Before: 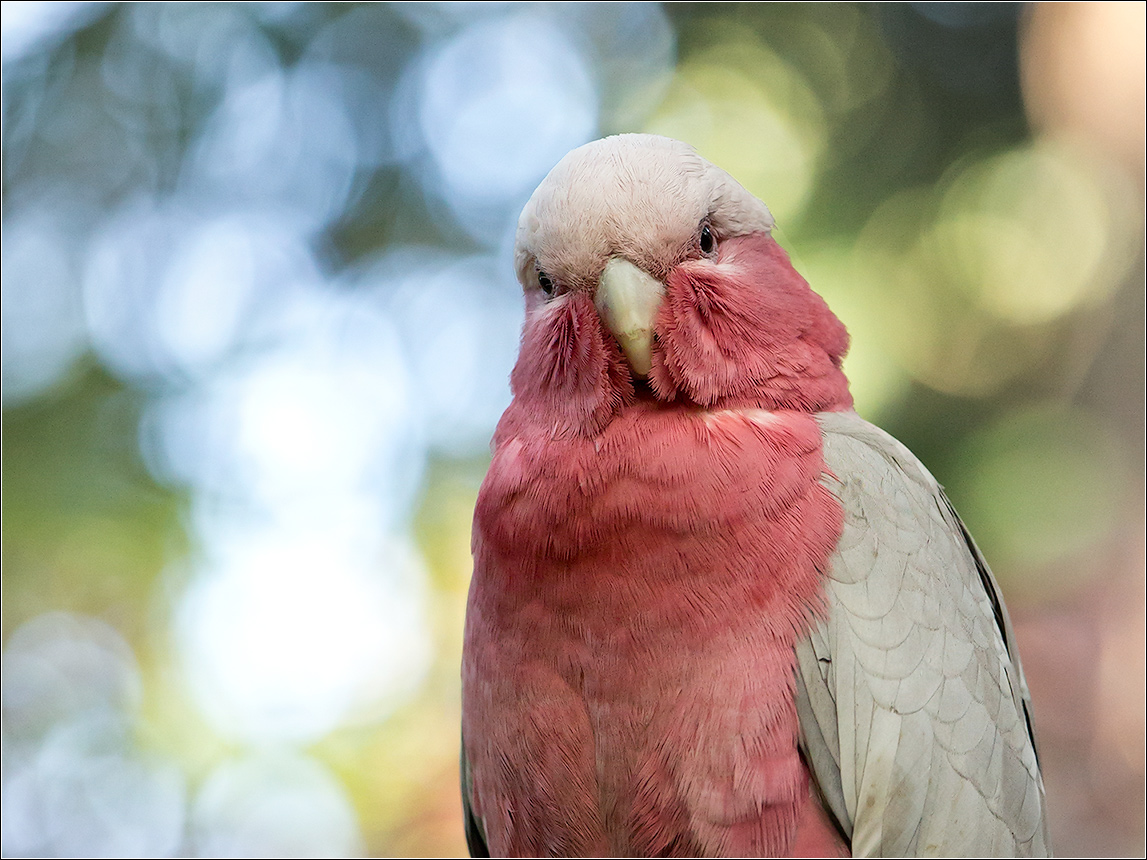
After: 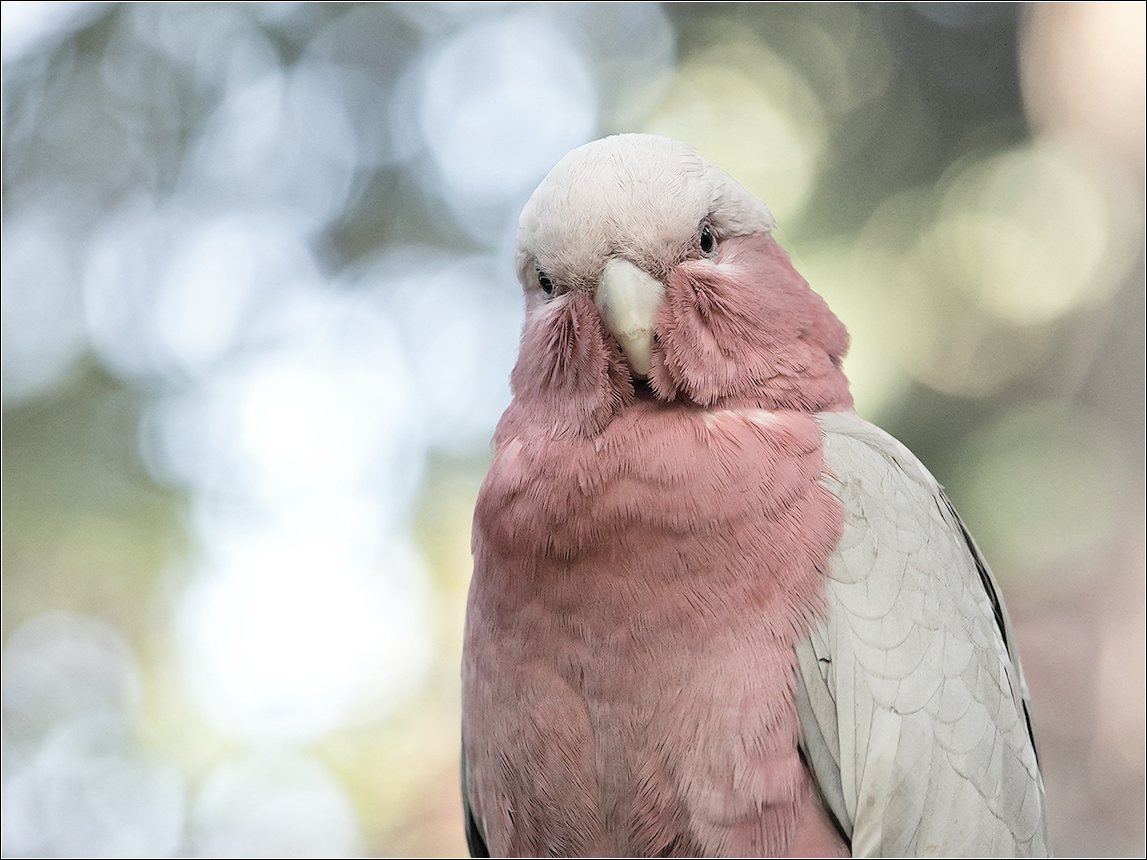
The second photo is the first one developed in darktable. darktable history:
contrast brightness saturation: brightness 0.183, saturation -0.502
